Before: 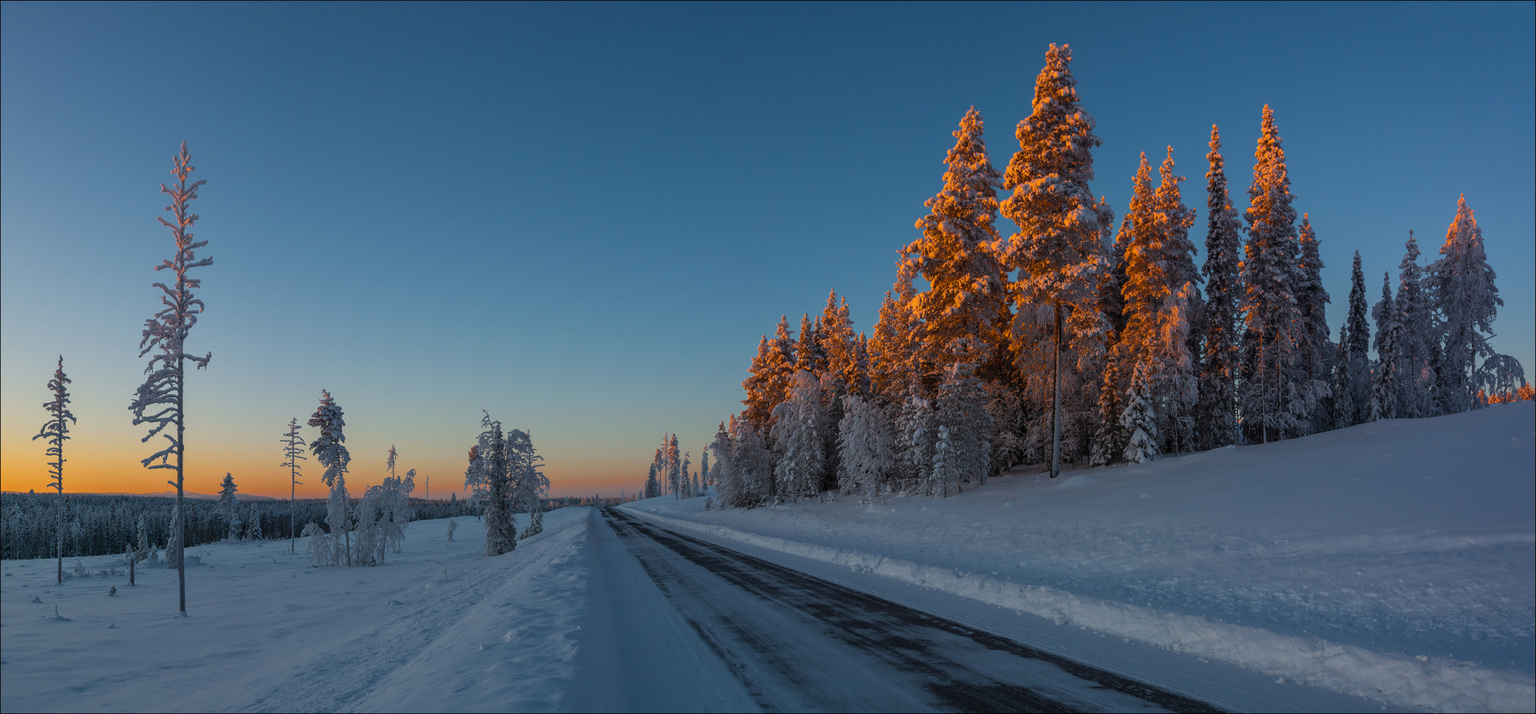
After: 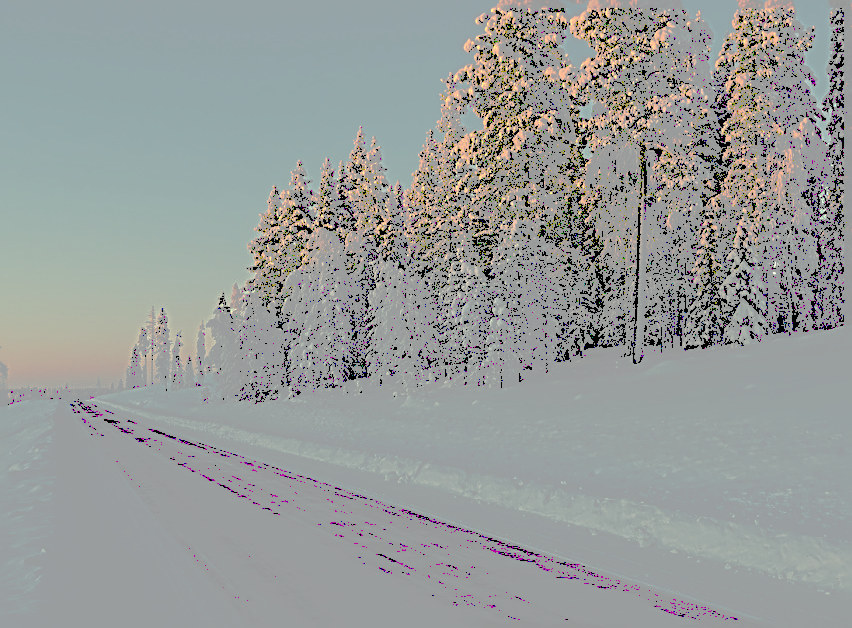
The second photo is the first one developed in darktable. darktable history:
sharpen: radius 3.158, amount 1.731
crop: left 35.432%, top 26.233%, right 20.145%, bottom 3.432%
contrast brightness saturation: saturation 0.13
white balance: red 0.978, blue 0.999
tone curve: curves: ch0 [(0, 0) (0.003, 0.626) (0.011, 0.626) (0.025, 0.63) (0.044, 0.631) (0.069, 0.632) (0.1, 0.636) (0.136, 0.637) (0.177, 0.641) (0.224, 0.642) (0.277, 0.646) (0.335, 0.649) (0.399, 0.661) (0.468, 0.679) (0.543, 0.702) (0.623, 0.732) (0.709, 0.769) (0.801, 0.804) (0.898, 0.847) (1, 1)], preserve colors none
color balance: mode lift, gamma, gain (sRGB), lift [1, 0.69, 1, 1], gamma [1, 1.482, 1, 1], gain [1, 1, 1, 0.802]
